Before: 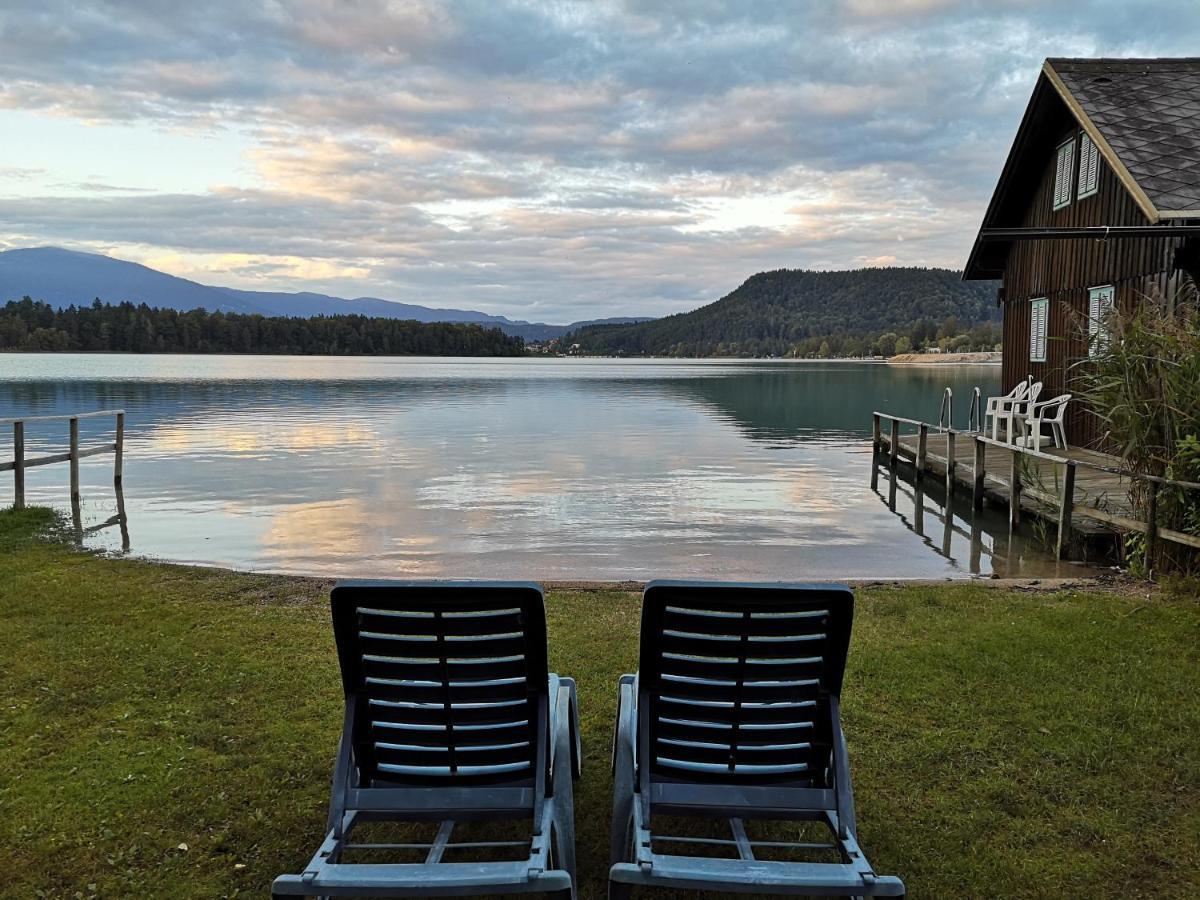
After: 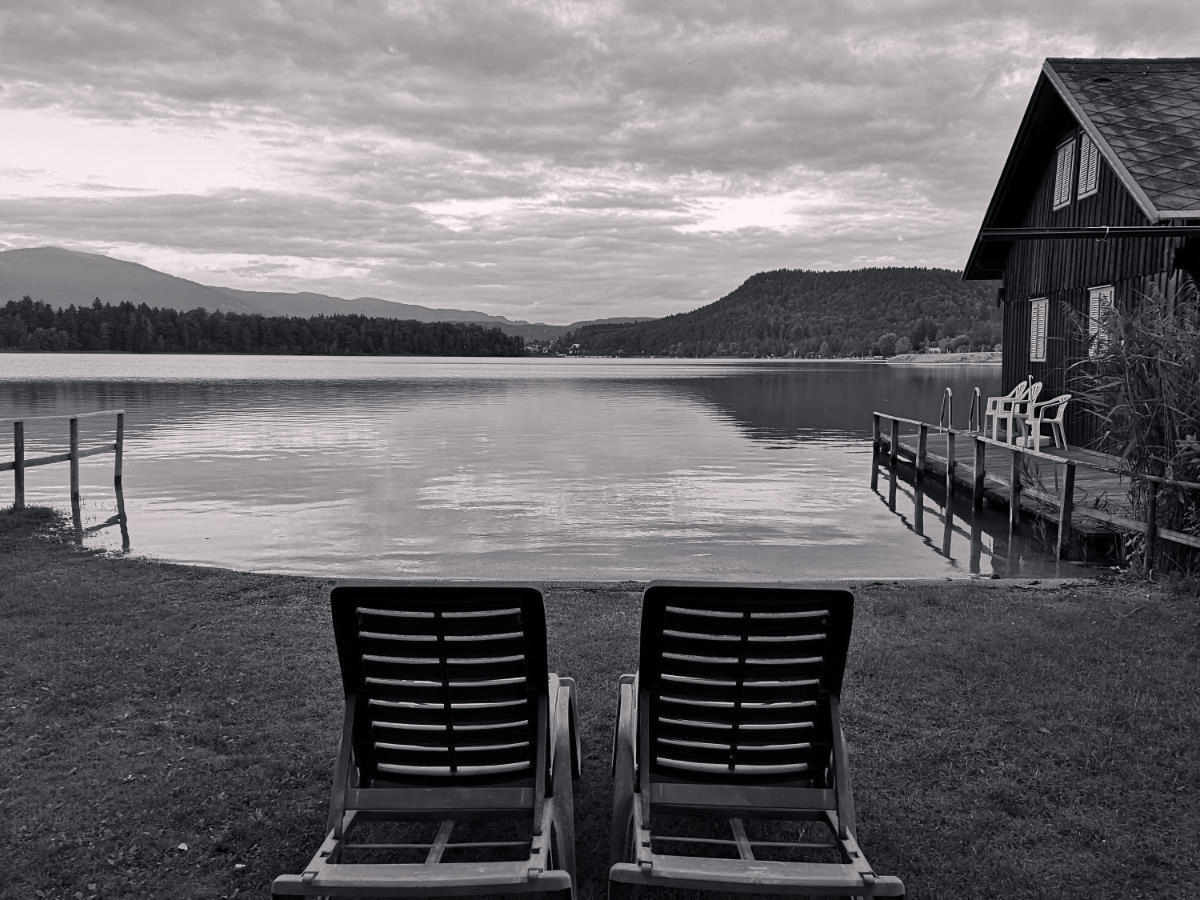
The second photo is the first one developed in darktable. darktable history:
color calibration "N&B": output gray [0.267, 0.423, 0.261, 0], illuminant same as pipeline (D50), adaptation none (bypass)
color balance rgb "Tungstène": shadows lift › chroma 1.41%, shadows lift › hue 260°, power › chroma 0.5%, power › hue 260°, highlights gain › chroma 1%, highlights gain › hue 27°, saturation formula JzAzBz (2021)
